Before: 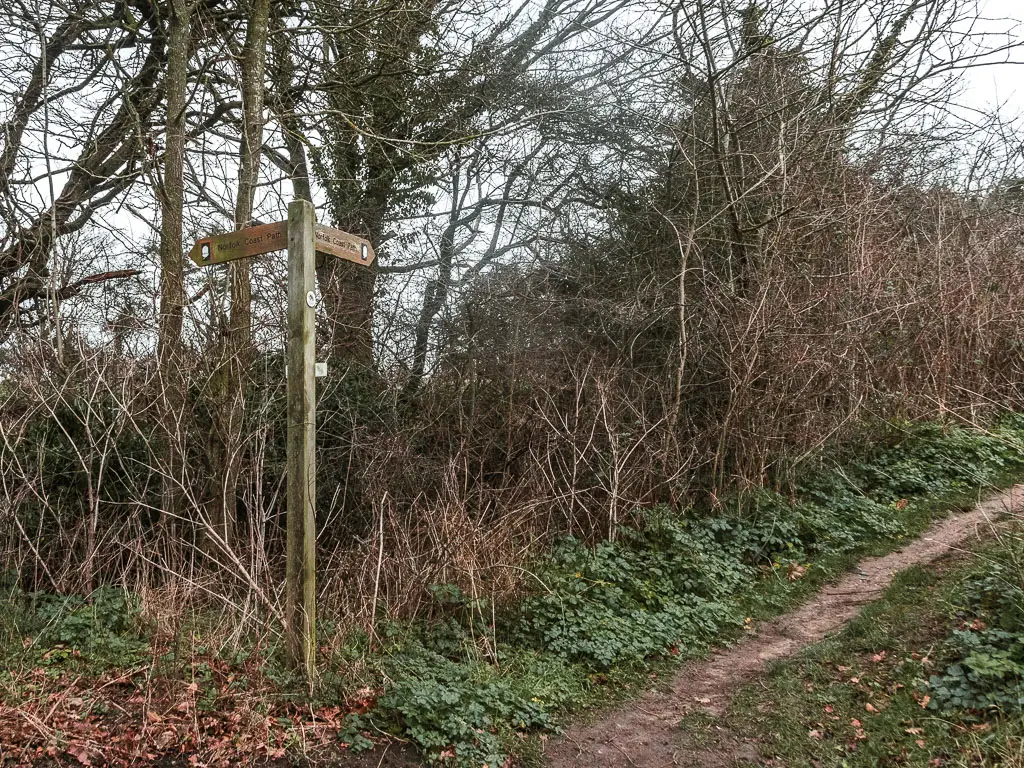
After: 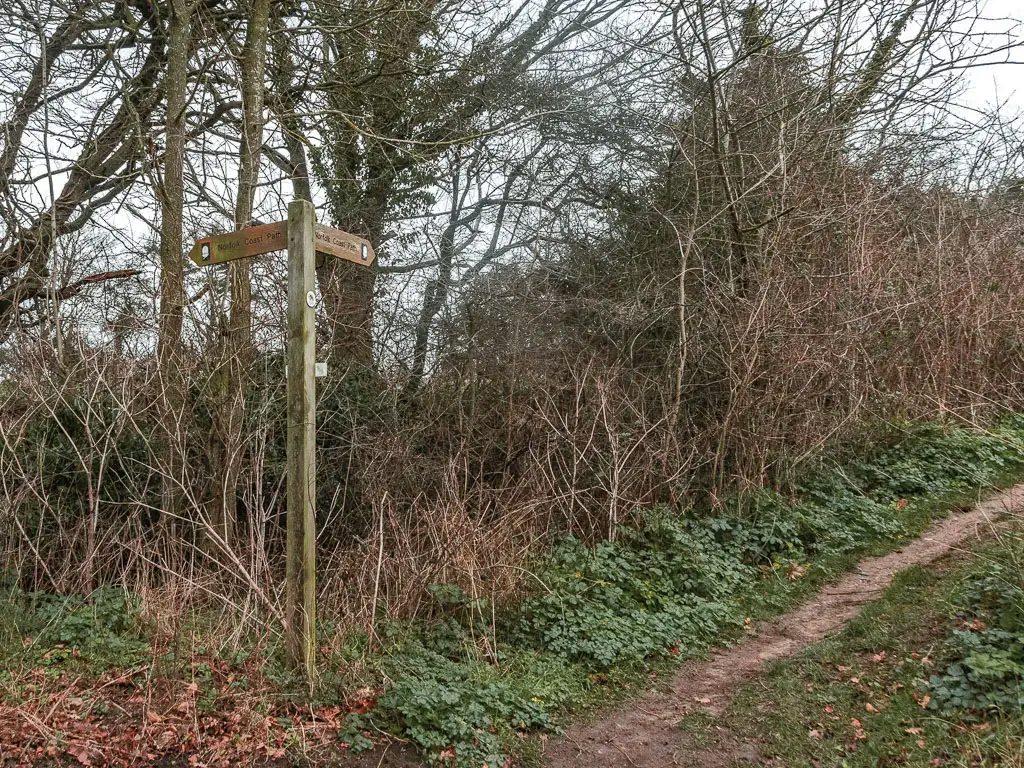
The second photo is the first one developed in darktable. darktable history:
haze removal: strength 0.29, distance 0.25, compatibility mode true, adaptive false
shadows and highlights: on, module defaults
